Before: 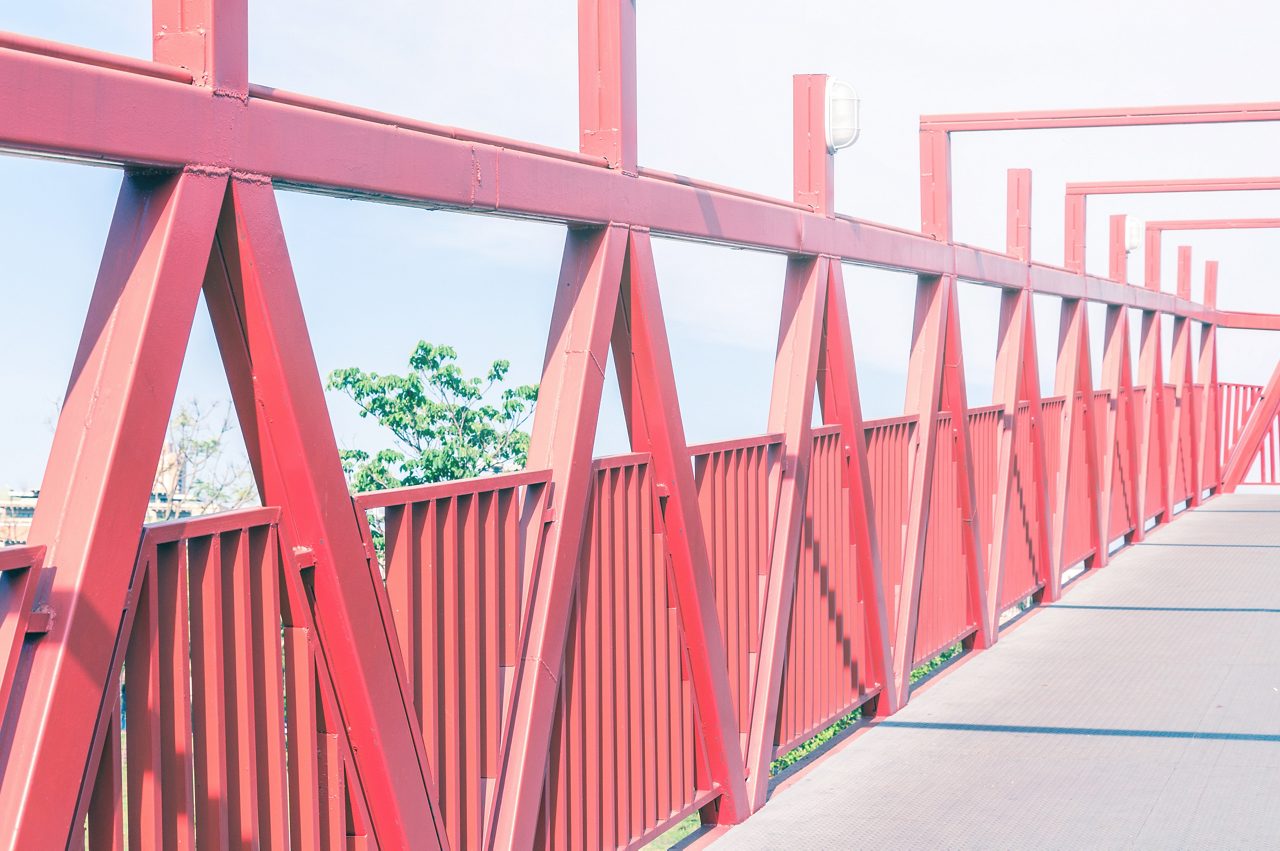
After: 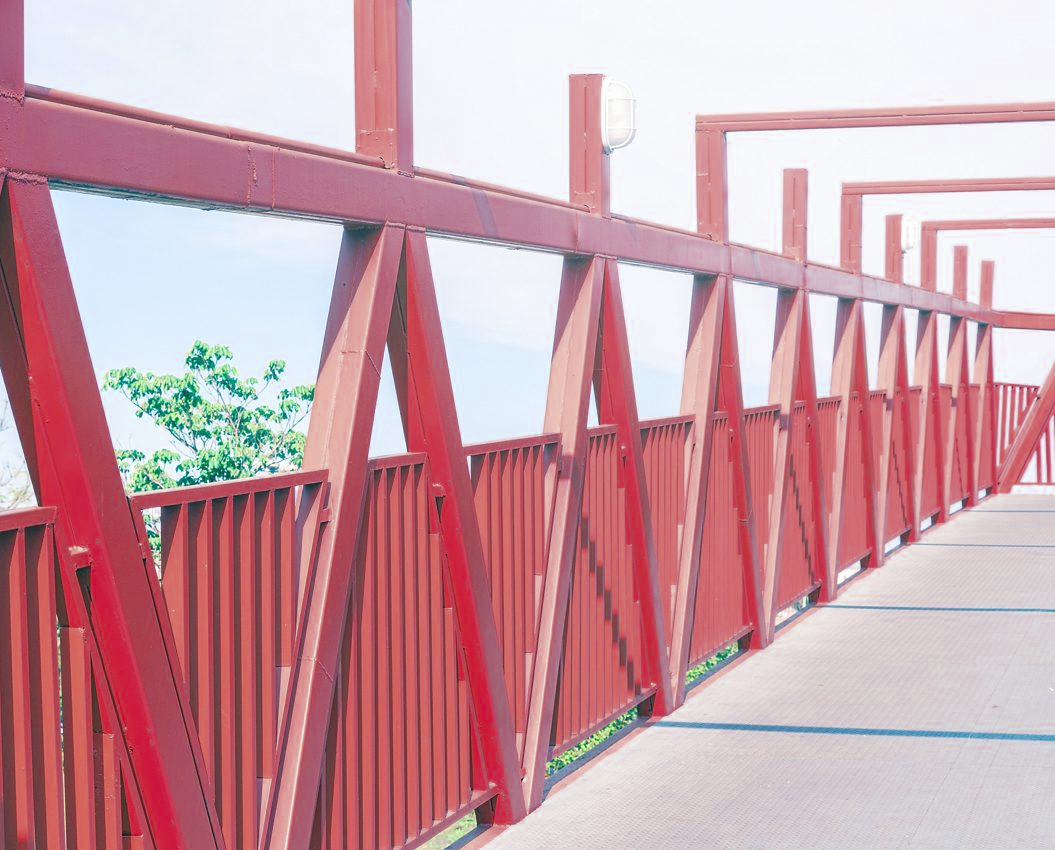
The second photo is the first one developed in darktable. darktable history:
color zones: curves: ch0 [(0.11, 0.396) (0.195, 0.36) (0.25, 0.5) (0.303, 0.412) (0.357, 0.544) (0.75, 0.5) (0.967, 0.328)]; ch1 [(0, 0.468) (0.112, 0.512) (0.202, 0.6) (0.25, 0.5) (0.307, 0.352) (0.357, 0.544) (0.75, 0.5) (0.963, 0.524)]
crop: left 17.518%, bottom 0.028%
